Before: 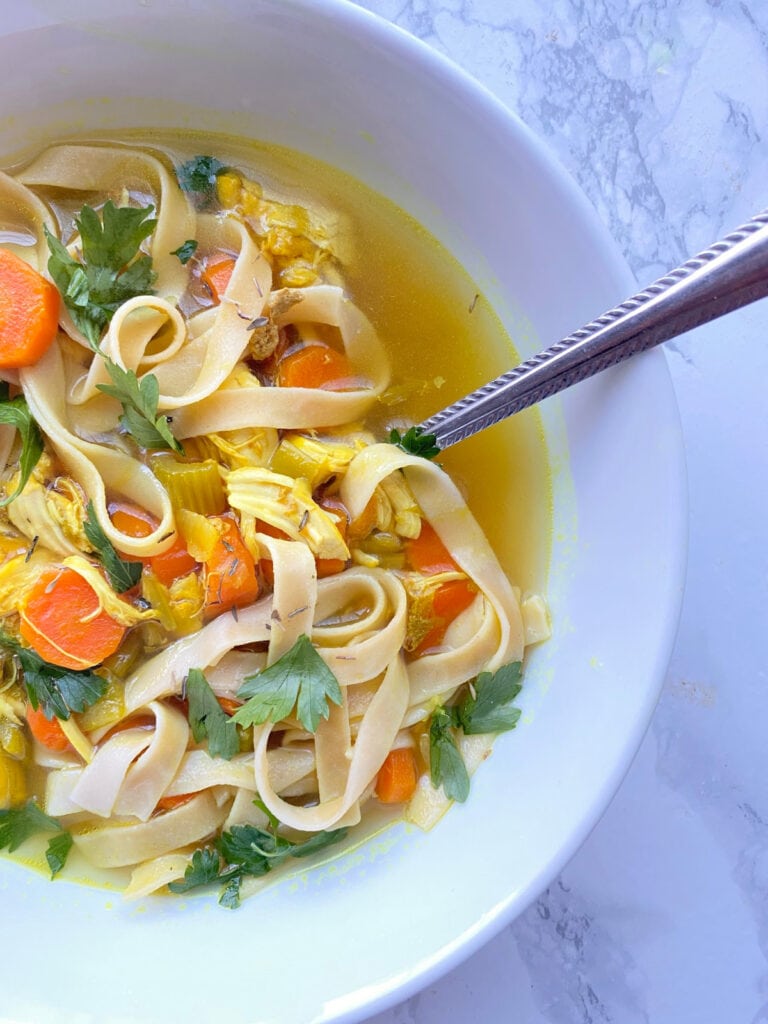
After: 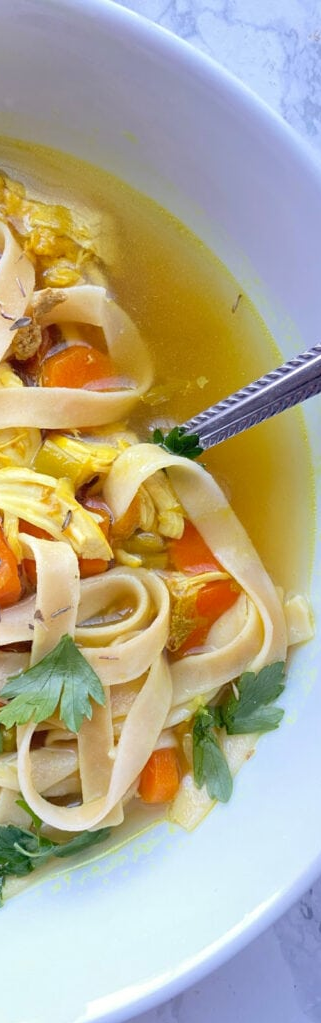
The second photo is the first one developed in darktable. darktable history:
local contrast: mode bilateral grid, contrast 16, coarseness 35, detail 104%, midtone range 0.2
crop: left 30.914%, right 27.27%
